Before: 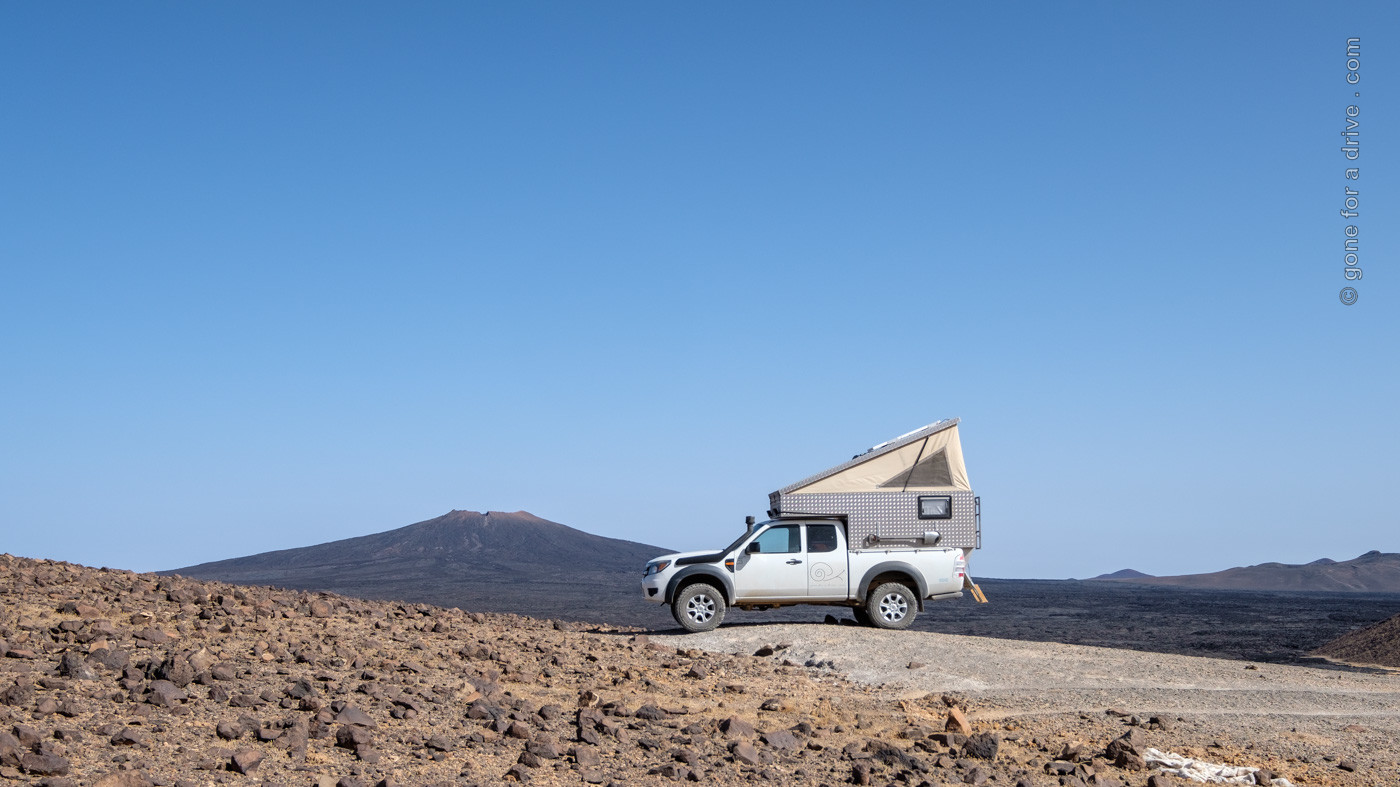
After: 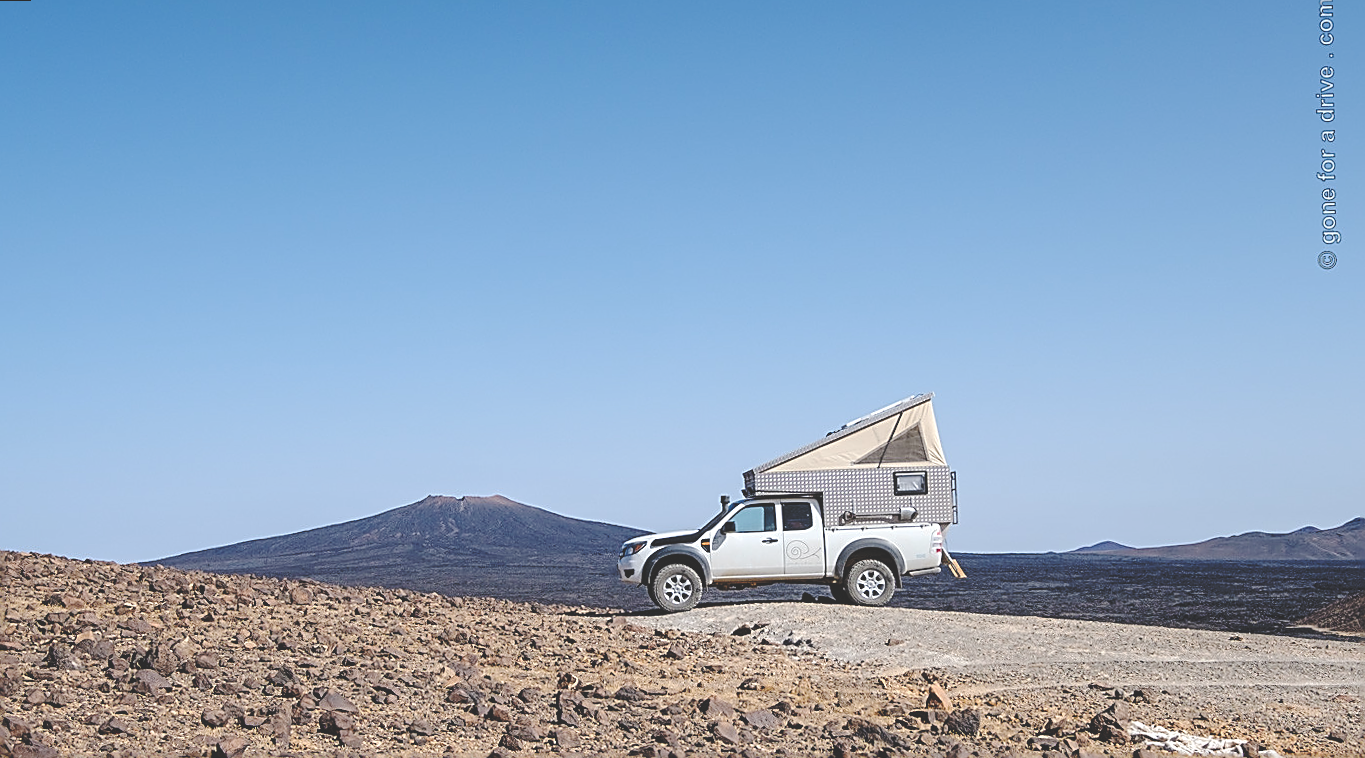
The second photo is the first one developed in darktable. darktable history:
crop: left 0.434%, top 0.485%, right 0.244%, bottom 0.386%
base curve: curves: ch0 [(0, 0.024) (0.055, 0.065) (0.121, 0.166) (0.236, 0.319) (0.693, 0.726) (1, 1)], preserve colors none
sharpen: radius 1.685, amount 1.294
rotate and perspective: rotation -1.32°, lens shift (horizontal) -0.031, crop left 0.015, crop right 0.985, crop top 0.047, crop bottom 0.982
